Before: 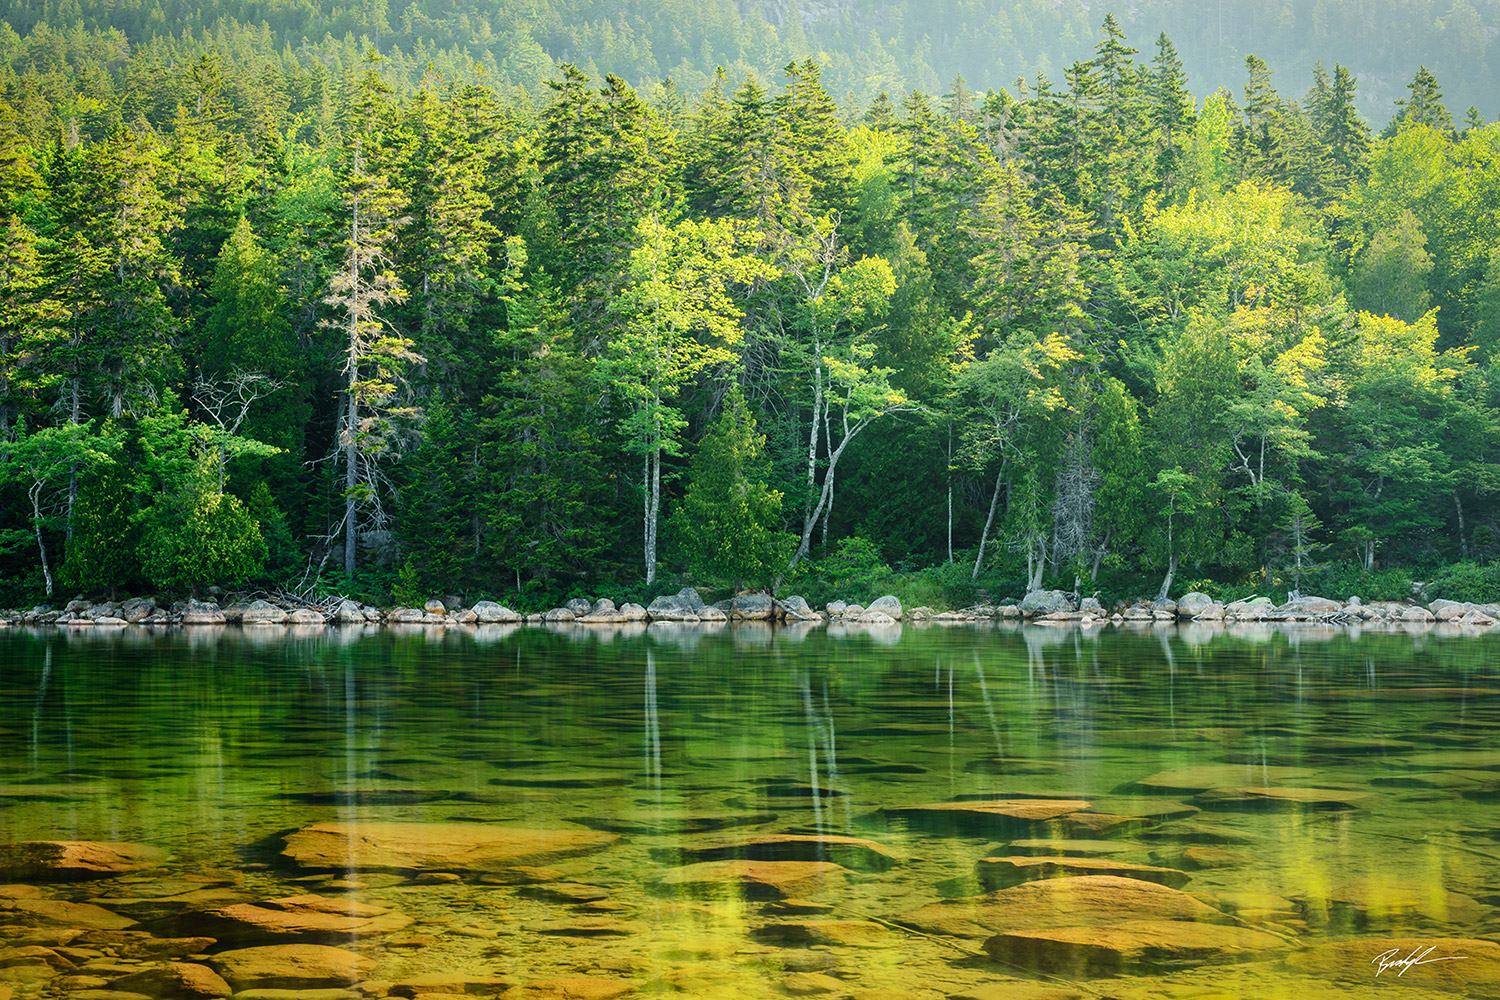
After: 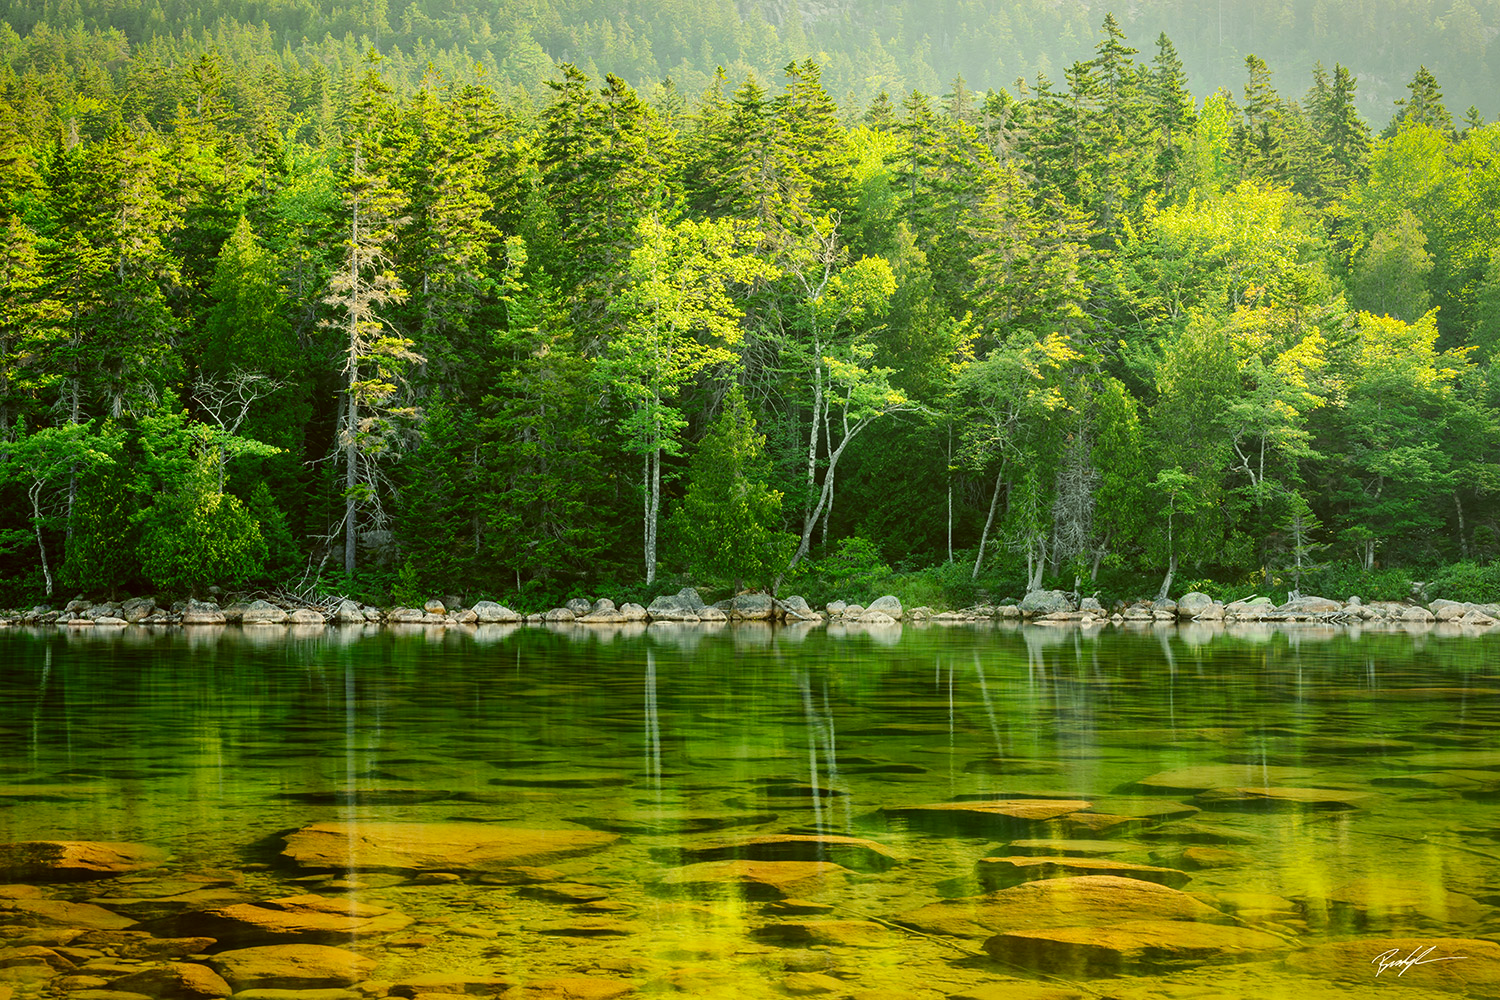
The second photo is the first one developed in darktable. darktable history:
color correction: highlights a* -1.42, highlights b* 10.53, shadows a* 0.738, shadows b* 19.82
